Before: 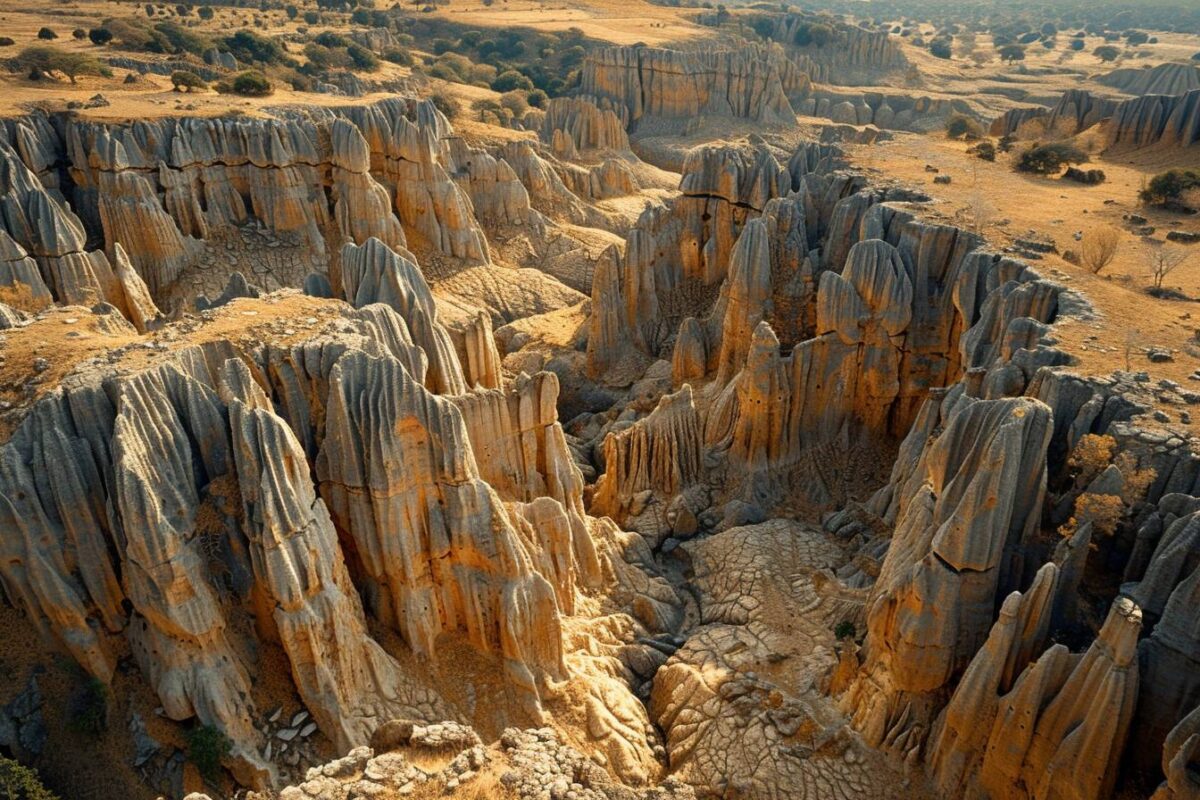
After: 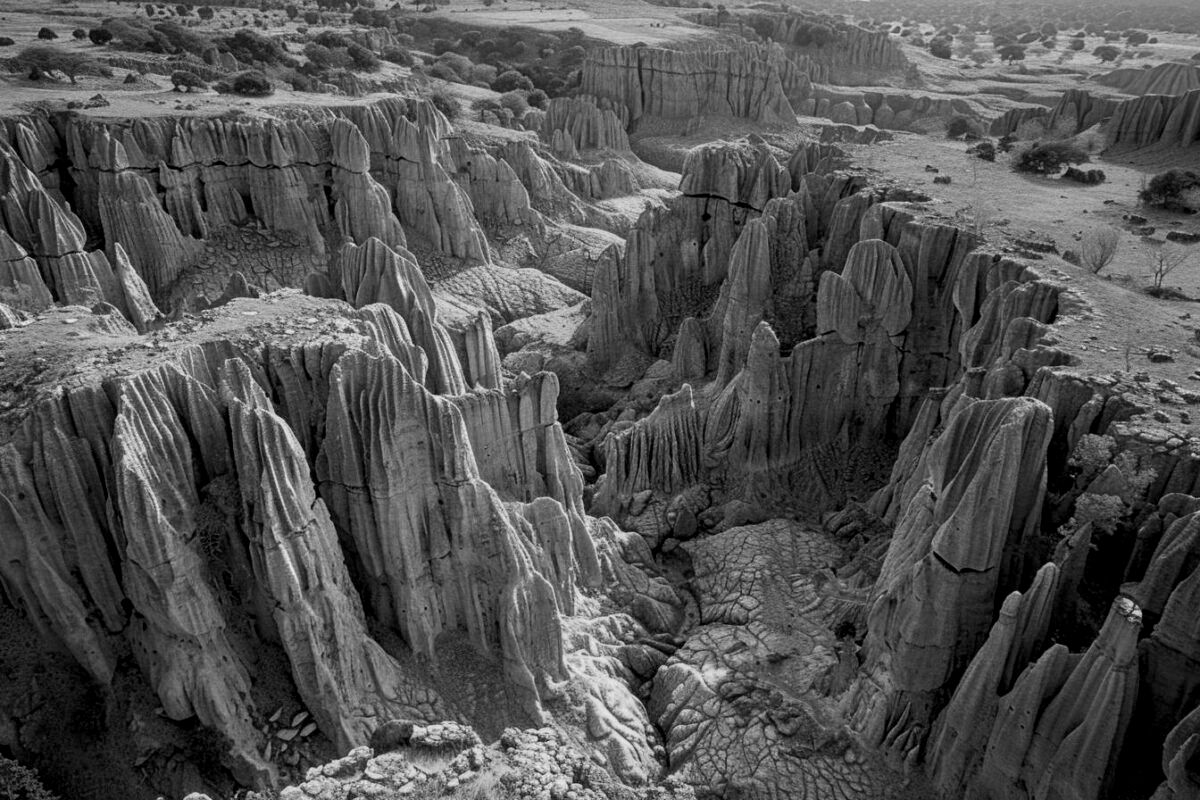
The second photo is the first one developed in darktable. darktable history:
exposure: black level correction 0.001, compensate highlight preservation false
white balance: emerald 1
local contrast: on, module defaults
color calibration: output gray [0.253, 0.26, 0.487, 0], gray › normalize channels true, illuminant same as pipeline (D50), adaptation XYZ, x 0.346, y 0.359, gamut compression 0
